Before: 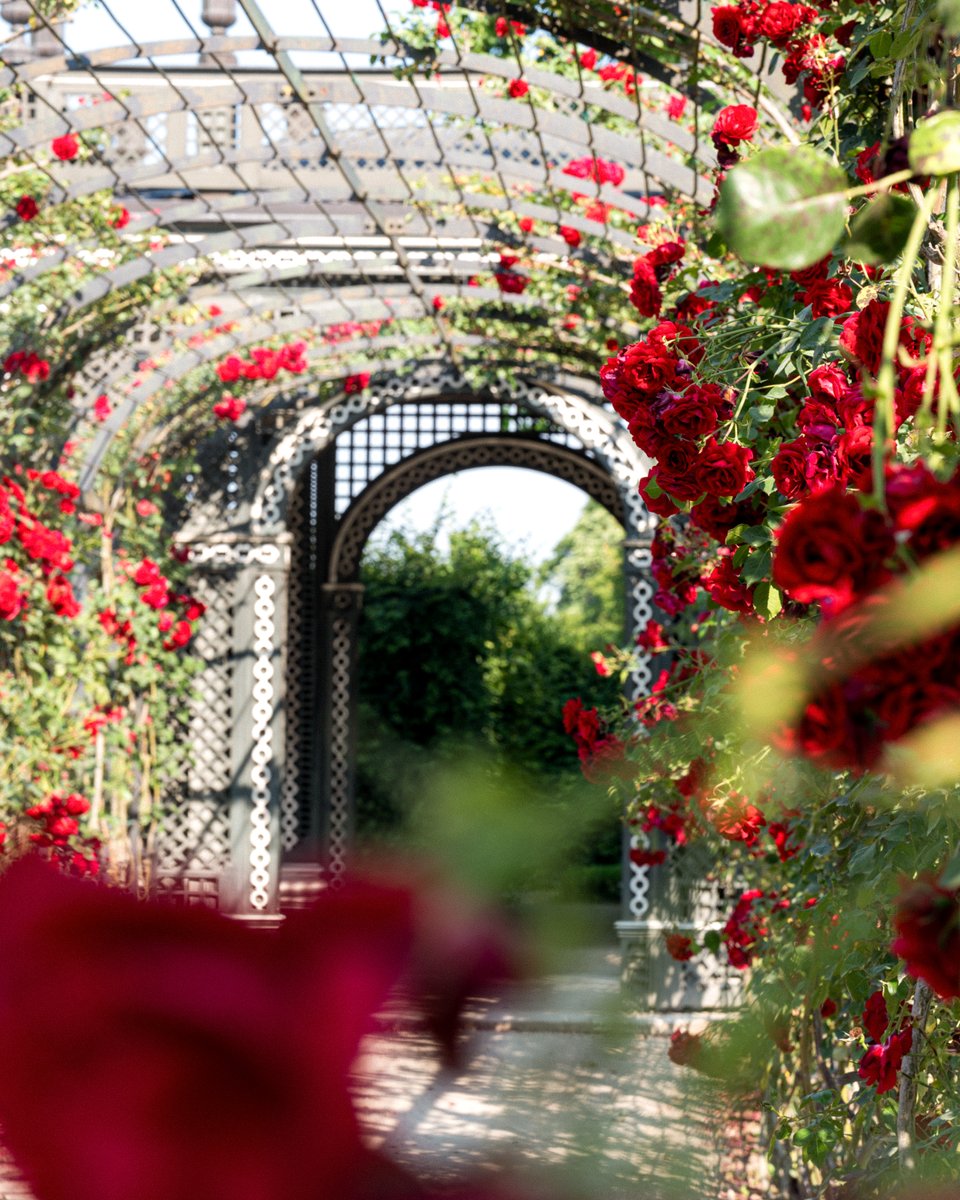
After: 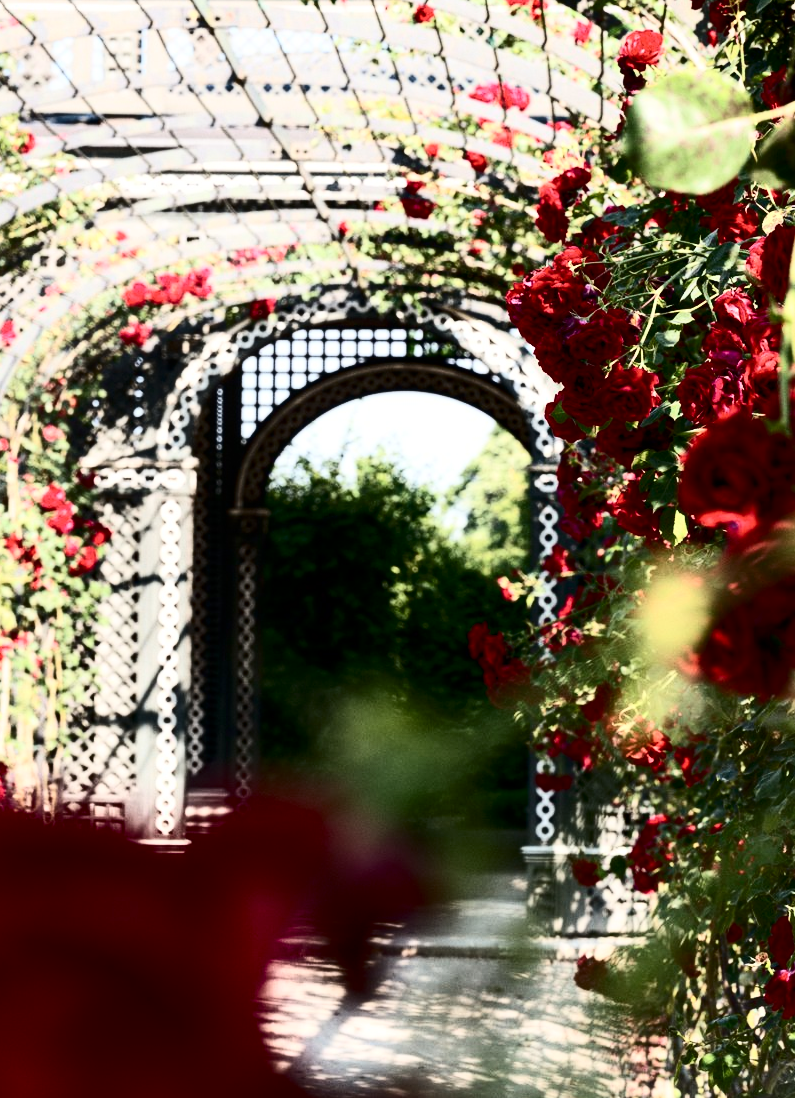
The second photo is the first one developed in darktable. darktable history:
crop: left 9.807%, top 6.259%, right 7.334%, bottom 2.177%
contrast brightness saturation: contrast 0.5, saturation -0.1
